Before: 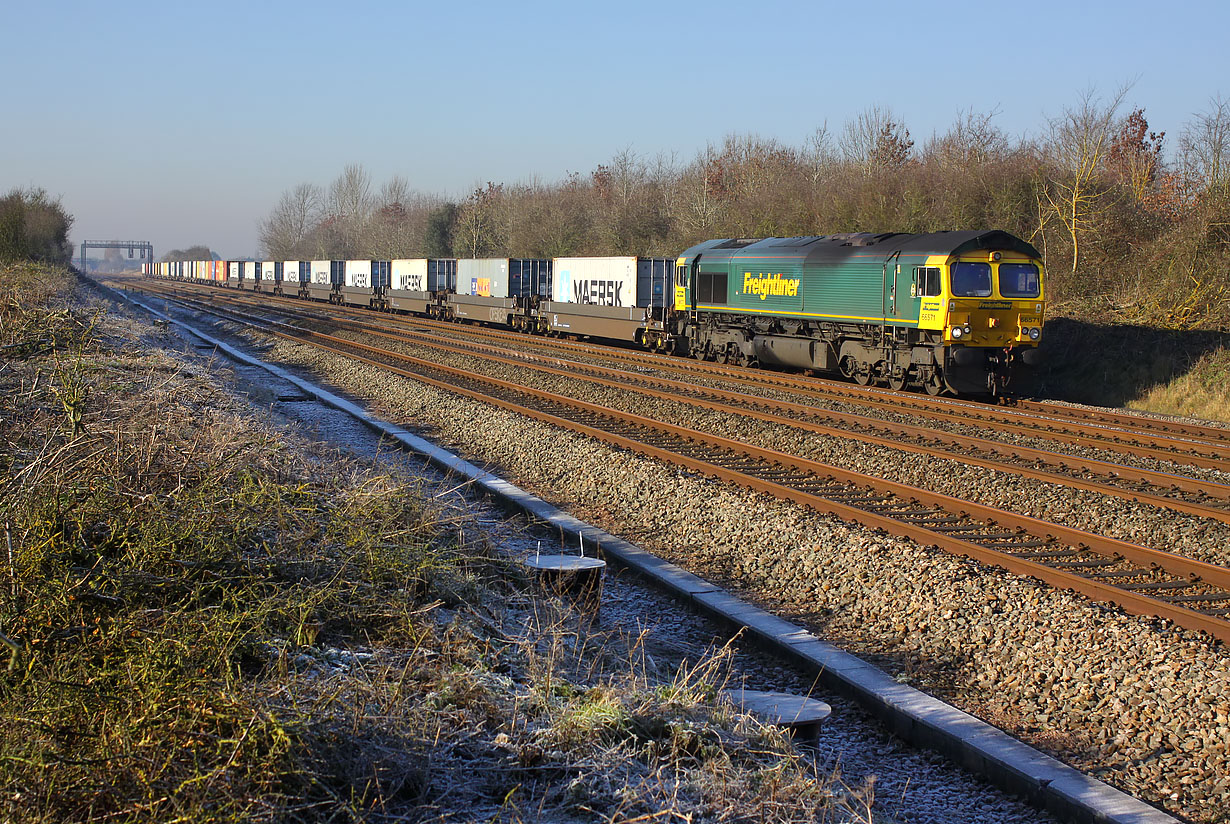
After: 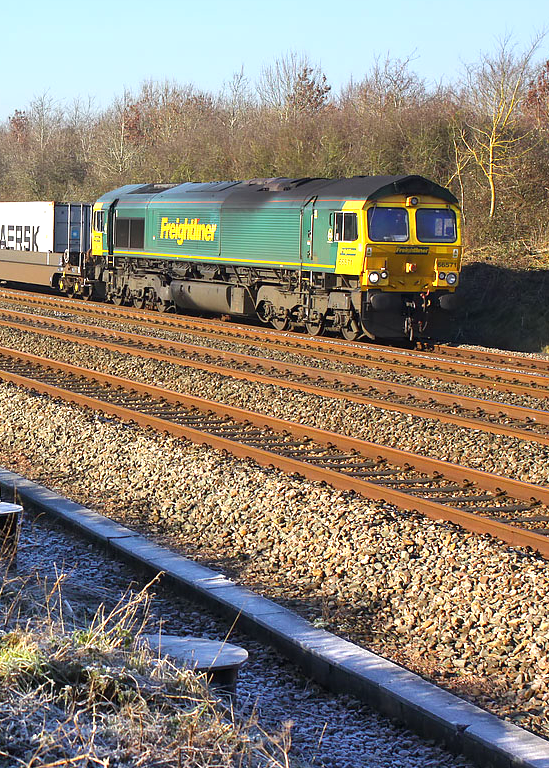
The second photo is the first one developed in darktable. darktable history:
exposure: exposure 0.772 EV, compensate exposure bias true, compensate highlight preservation false
crop: left 47.463%, top 6.729%, right 7.882%
